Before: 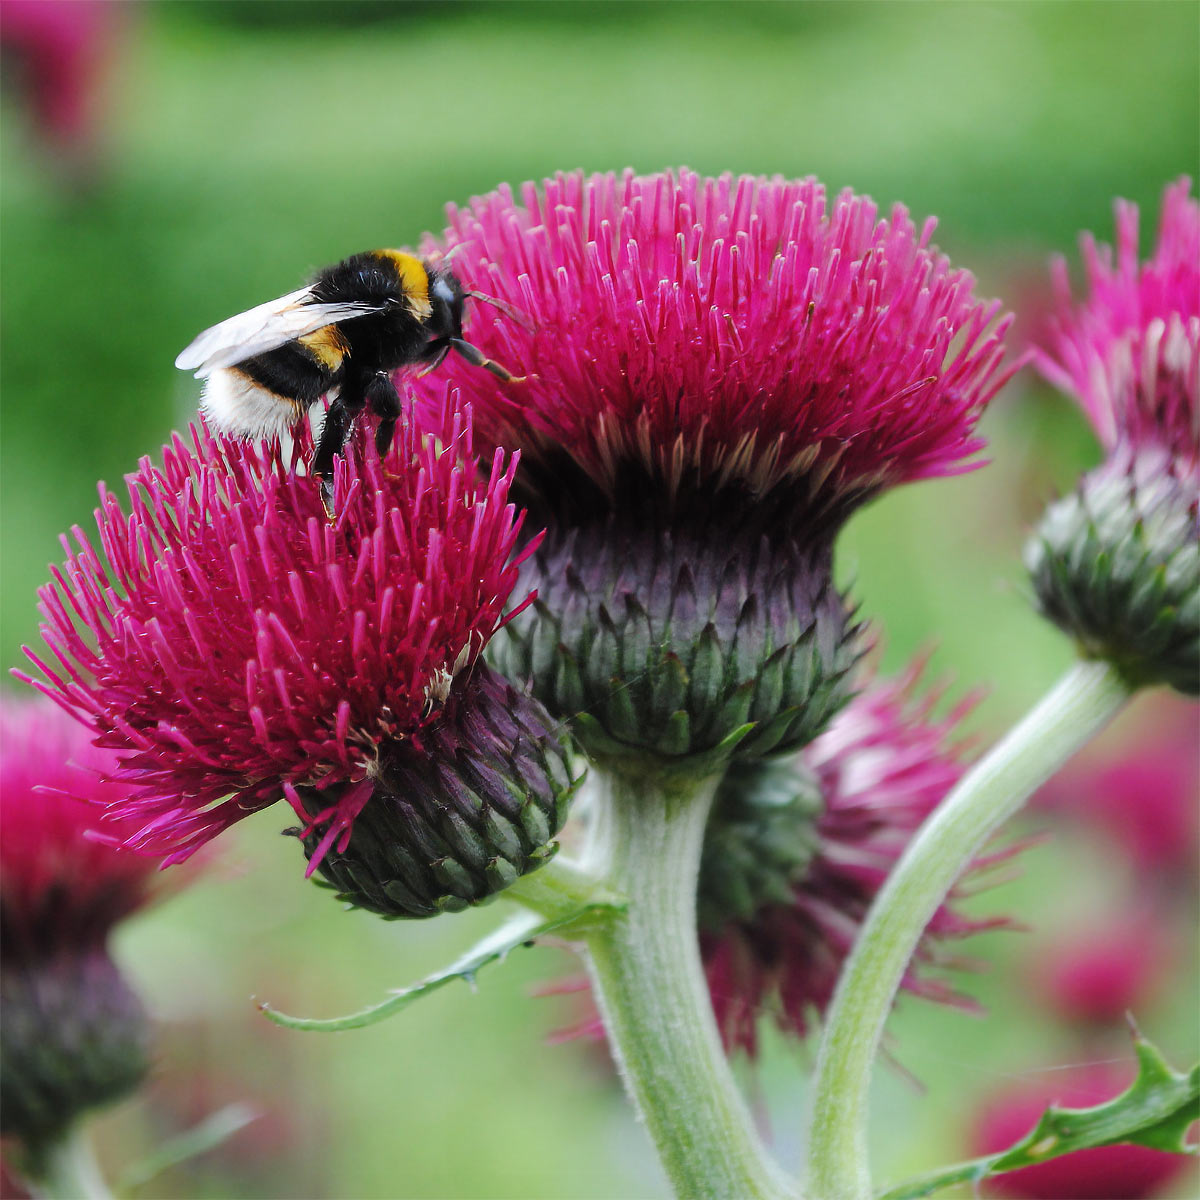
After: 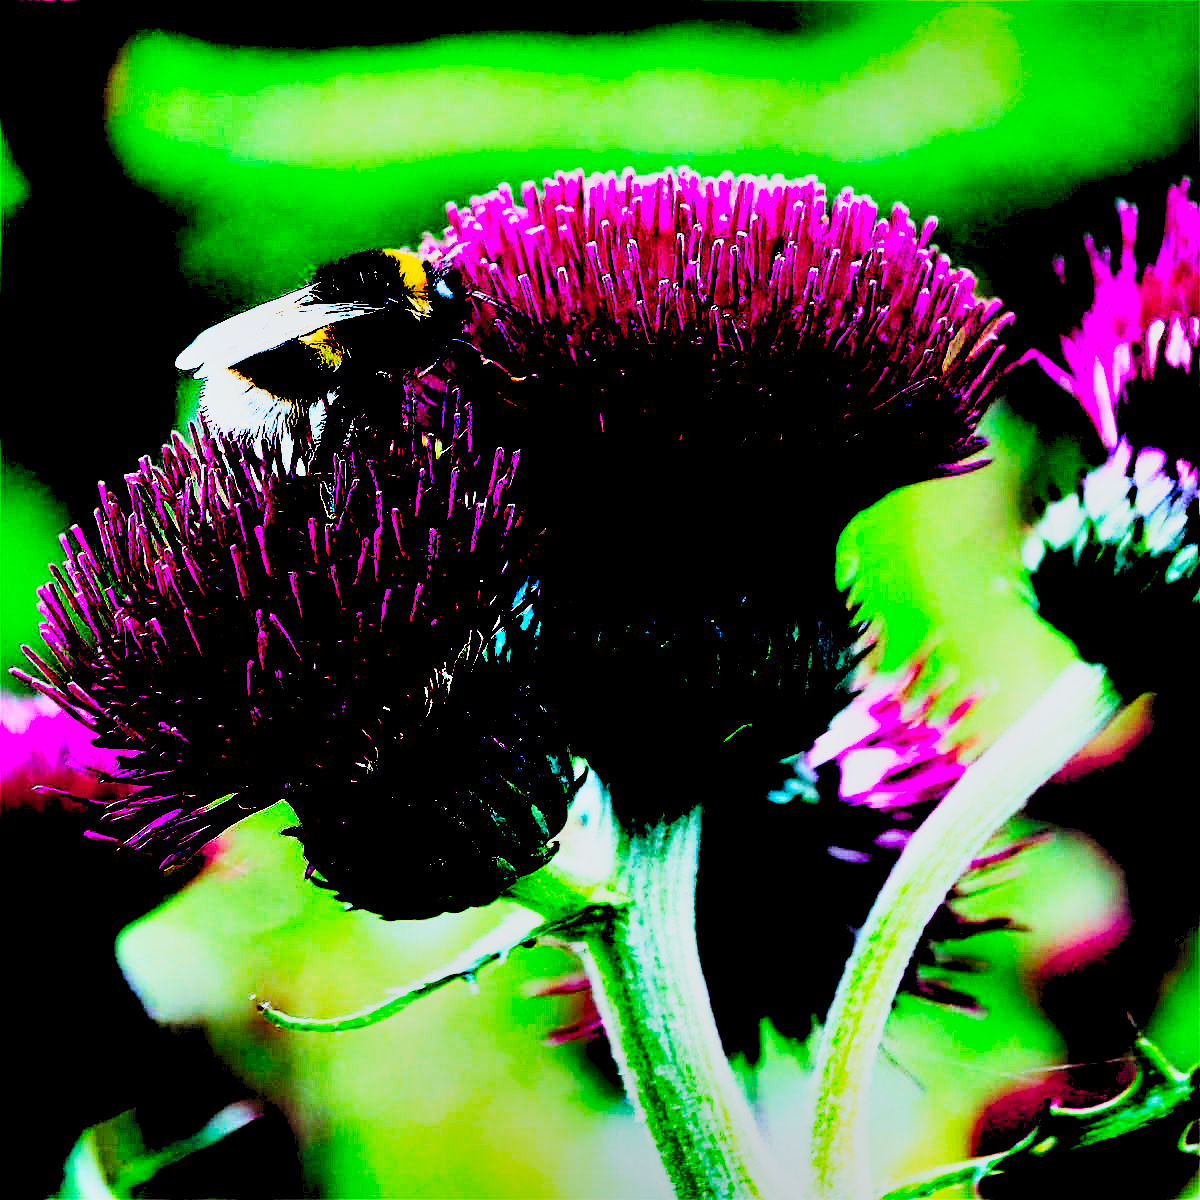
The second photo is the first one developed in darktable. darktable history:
contrast brightness saturation: contrast 0.77, brightness -1, saturation 1
white balance: red 0.925, blue 1.046
levels: levels [0.093, 0.434, 0.988]
tone curve: curves: ch0 [(0, 0) (0.003, 0.005) (0.011, 0.008) (0.025, 0.013) (0.044, 0.017) (0.069, 0.022) (0.1, 0.029) (0.136, 0.038) (0.177, 0.053) (0.224, 0.081) (0.277, 0.128) (0.335, 0.214) (0.399, 0.343) (0.468, 0.478) (0.543, 0.641) (0.623, 0.798) (0.709, 0.911) (0.801, 0.971) (0.898, 0.99) (1, 1)], preserve colors none
exposure: black level correction -0.003, exposure 0.04 EV, compensate highlight preservation false
sharpen: on, module defaults
contrast equalizer: y [[0.439, 0.44, 0.442, 0.457, 0.493, 0.498], [0.5 ×6], [0.5 ×6], [0 ×6], [0 ×6]]
shadows and highlights: shadows 80.73, white point adjustment -9.07, highlights -61.46, soften with gaussian
